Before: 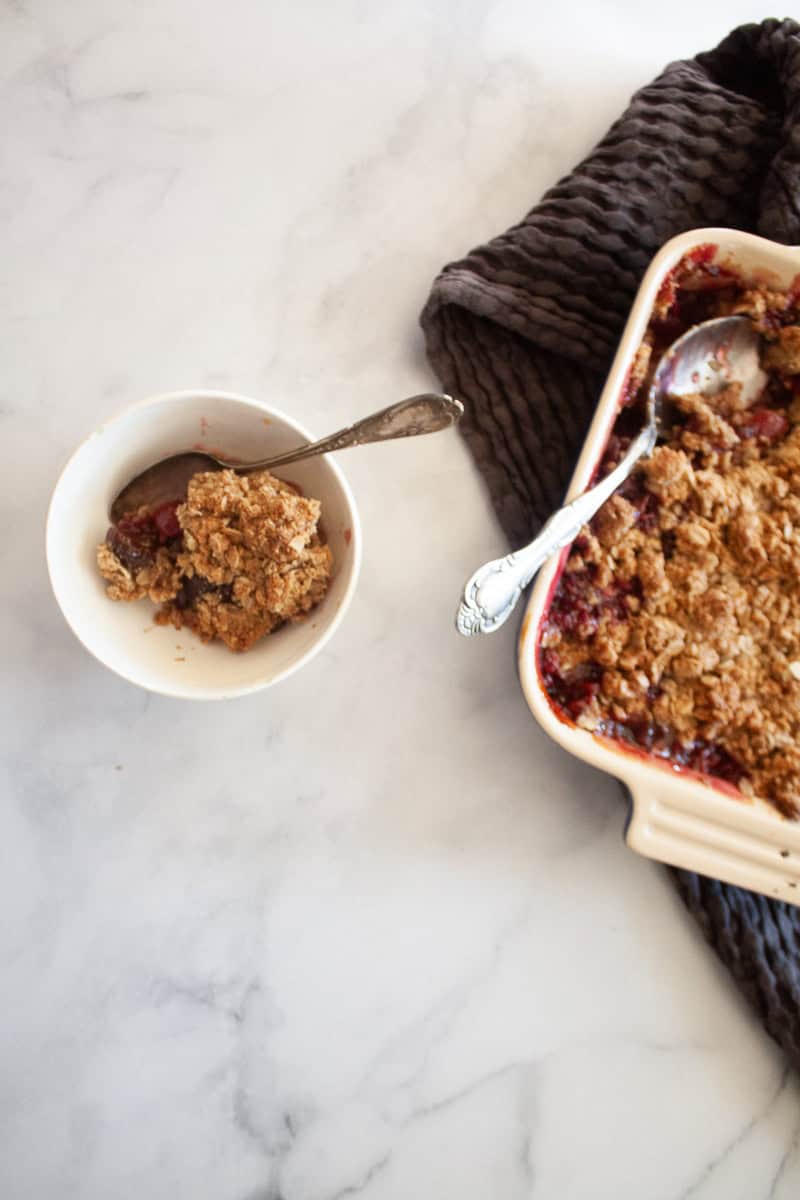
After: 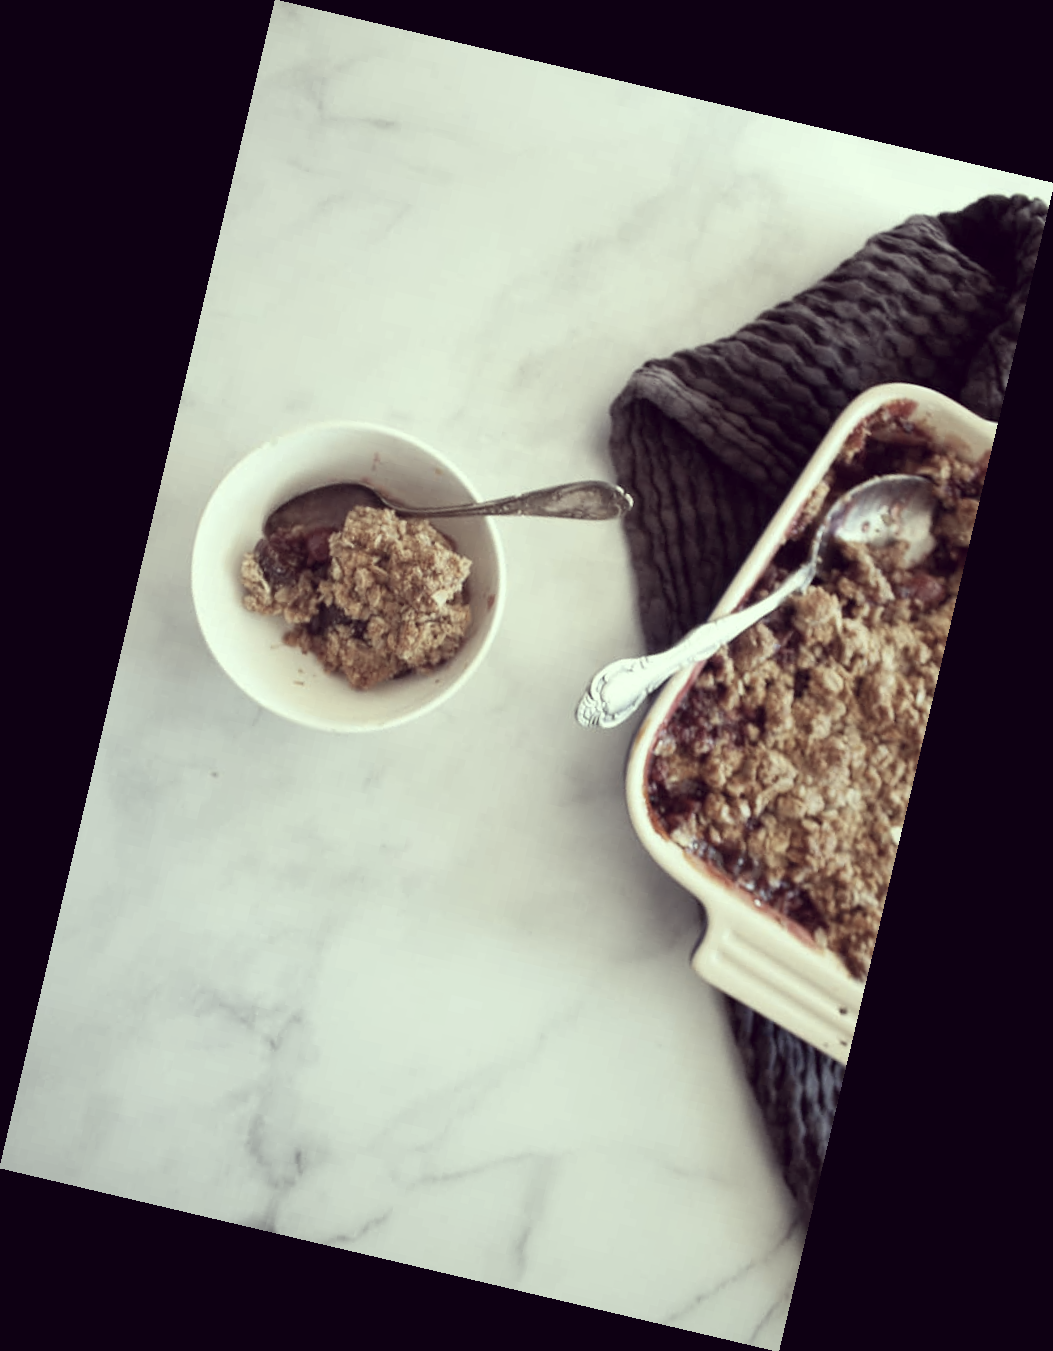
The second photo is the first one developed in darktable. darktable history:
color correction: highlights a* -20.17, highlights b* 20.27, shadows a* 20.03, shadows b* -20.46, saturation 0.43
rotate and perspective: rotation 13.27°, automatic cropping off
